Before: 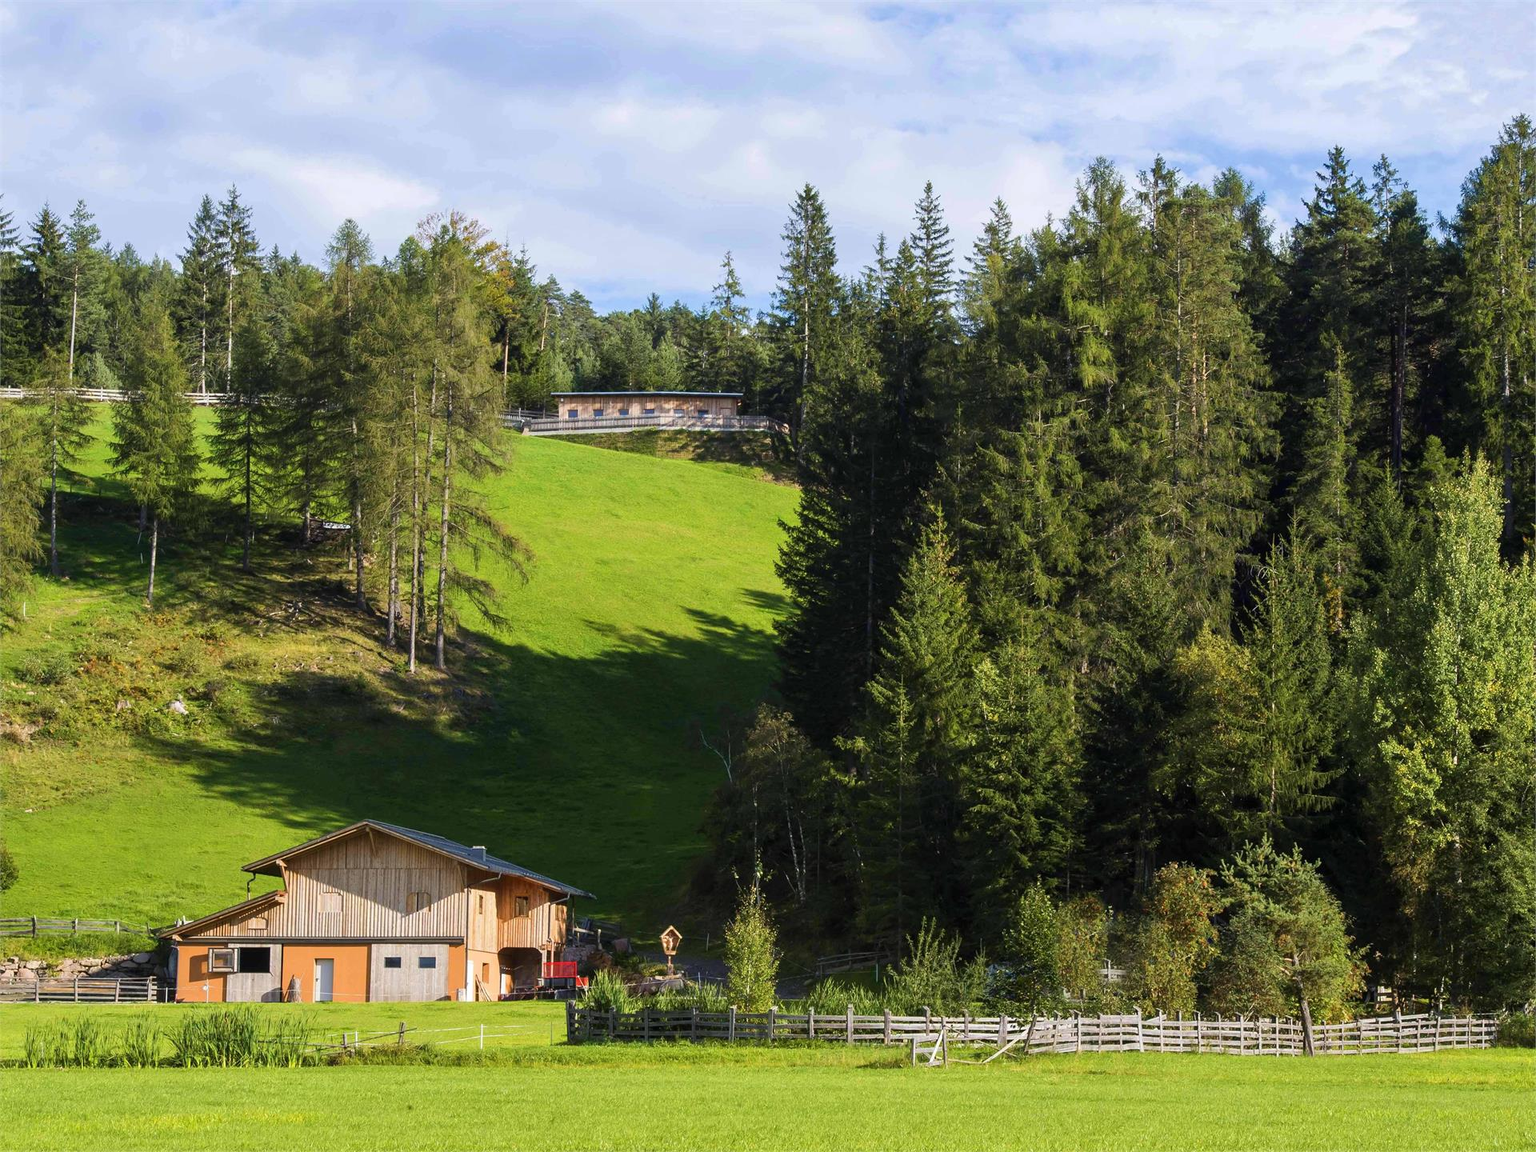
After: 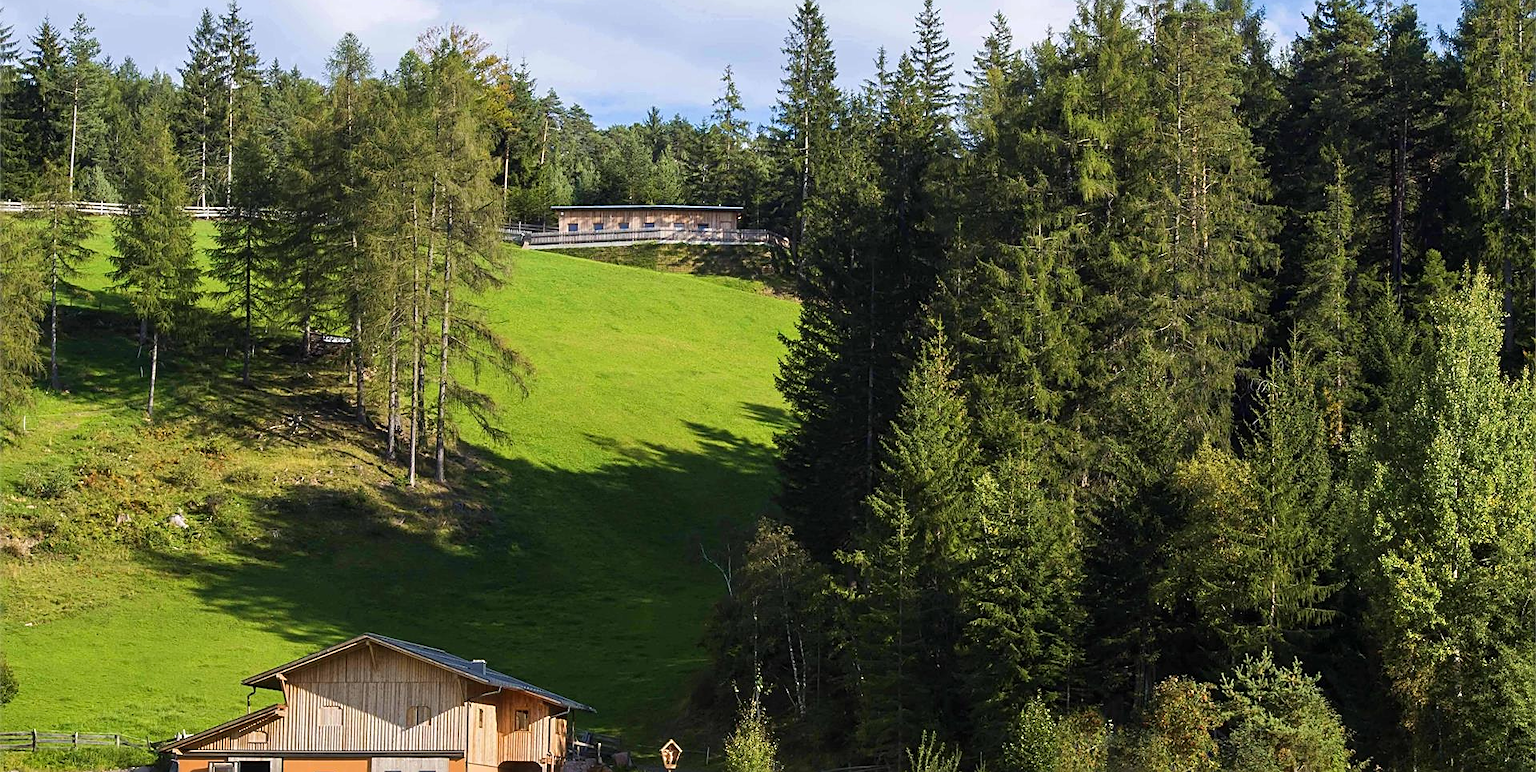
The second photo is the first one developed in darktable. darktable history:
tone equalizer: edges refinement/feathering 500, mask exposure compensation -1.57 EV, preserve details no
crop: top 16.227%, bottom 16.744%
sharpen: on, module defaults
